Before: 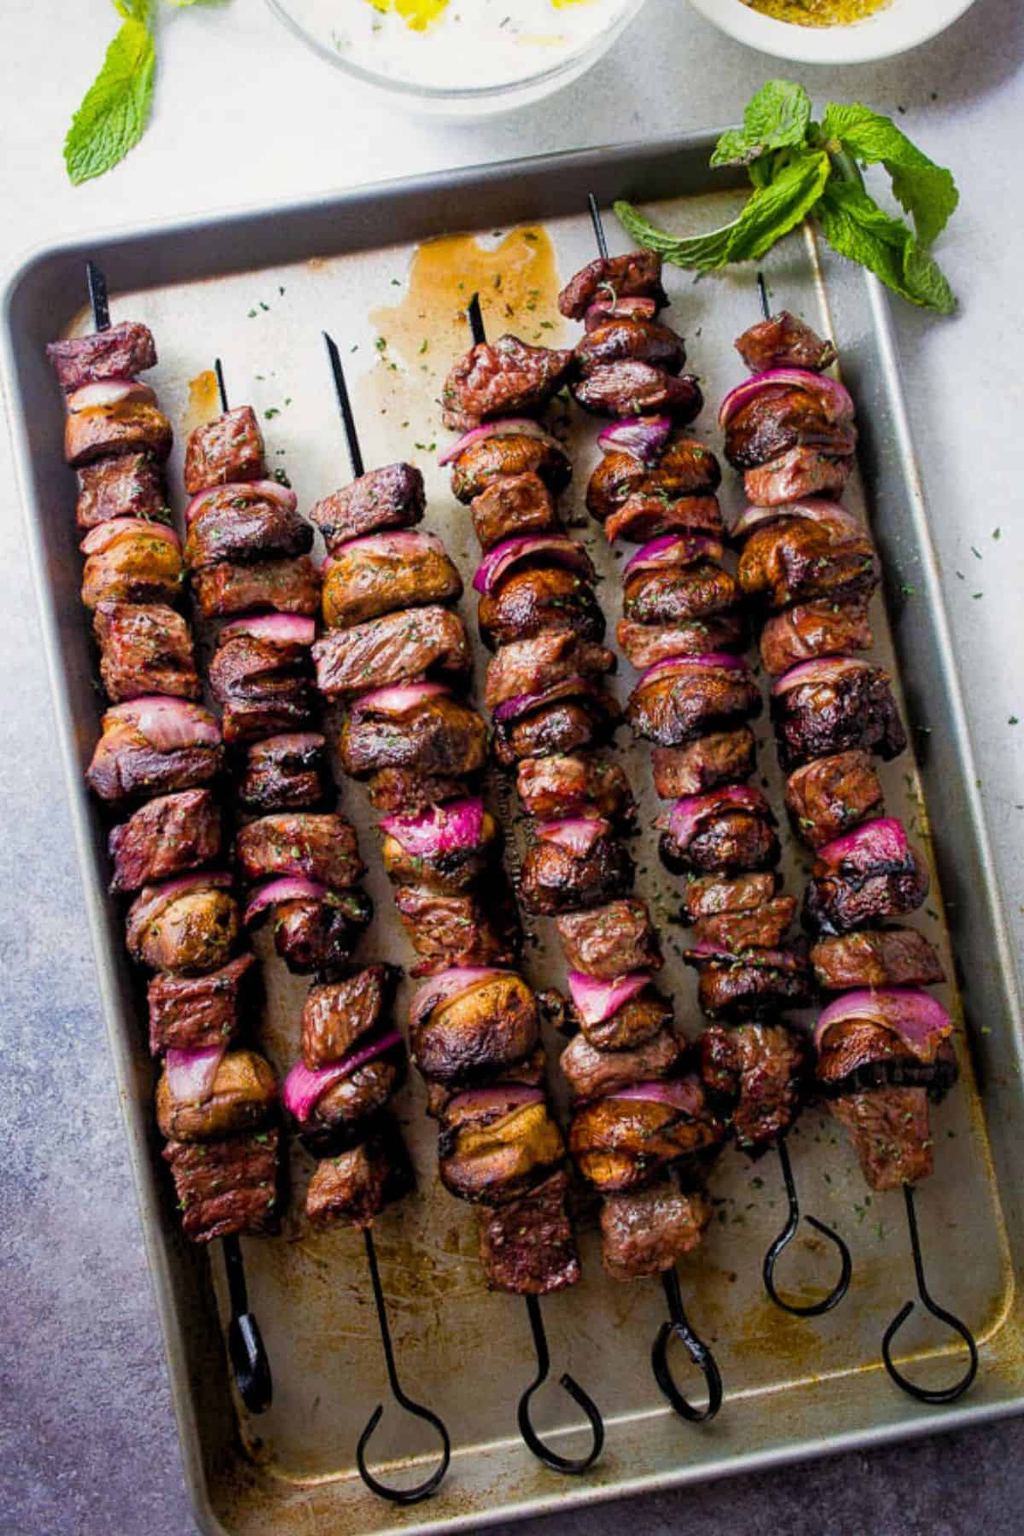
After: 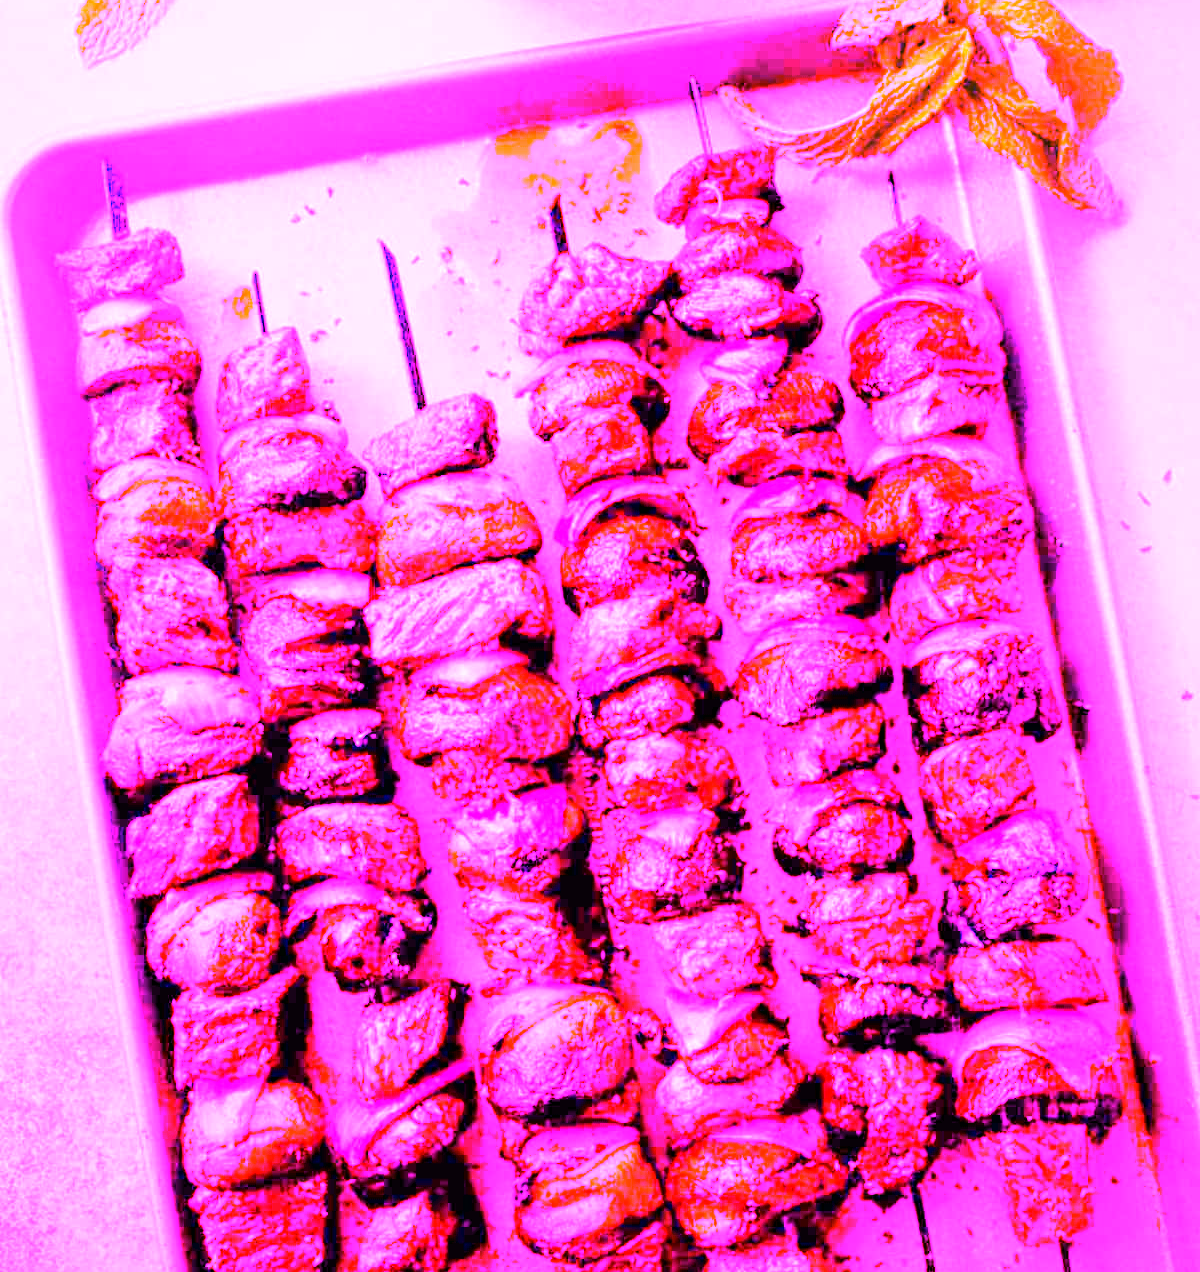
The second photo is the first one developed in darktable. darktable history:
white balance: red 8, blue 8
crop and rotate: top 8.293%, bottom 20.996%
